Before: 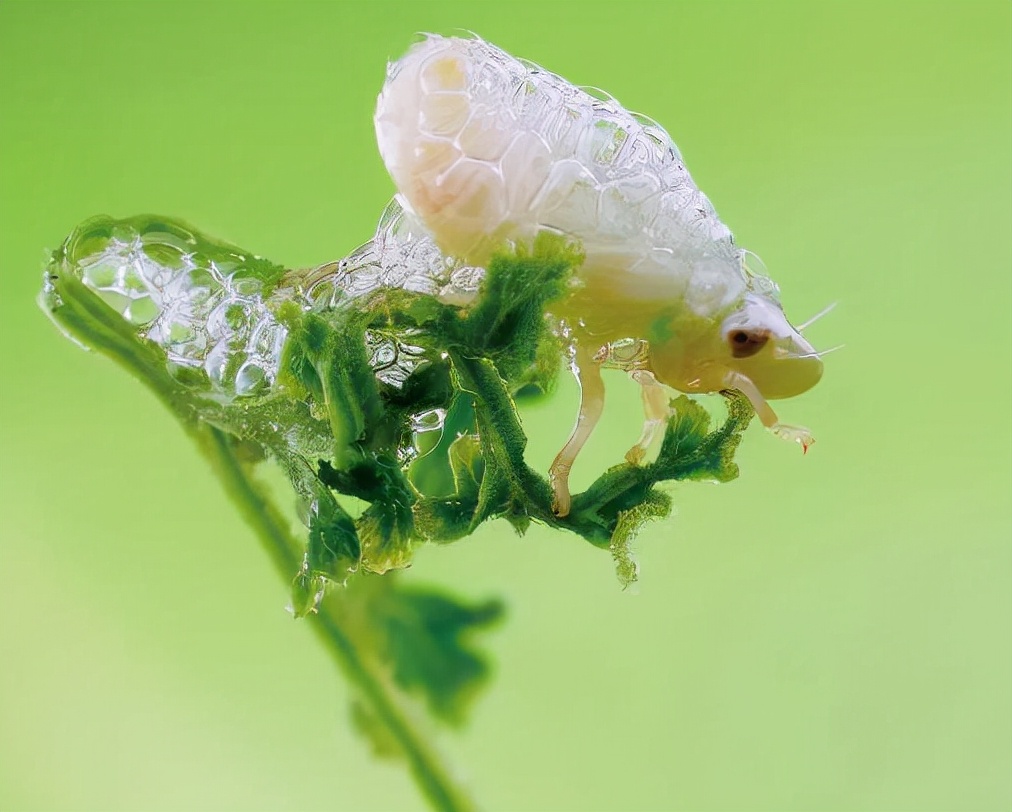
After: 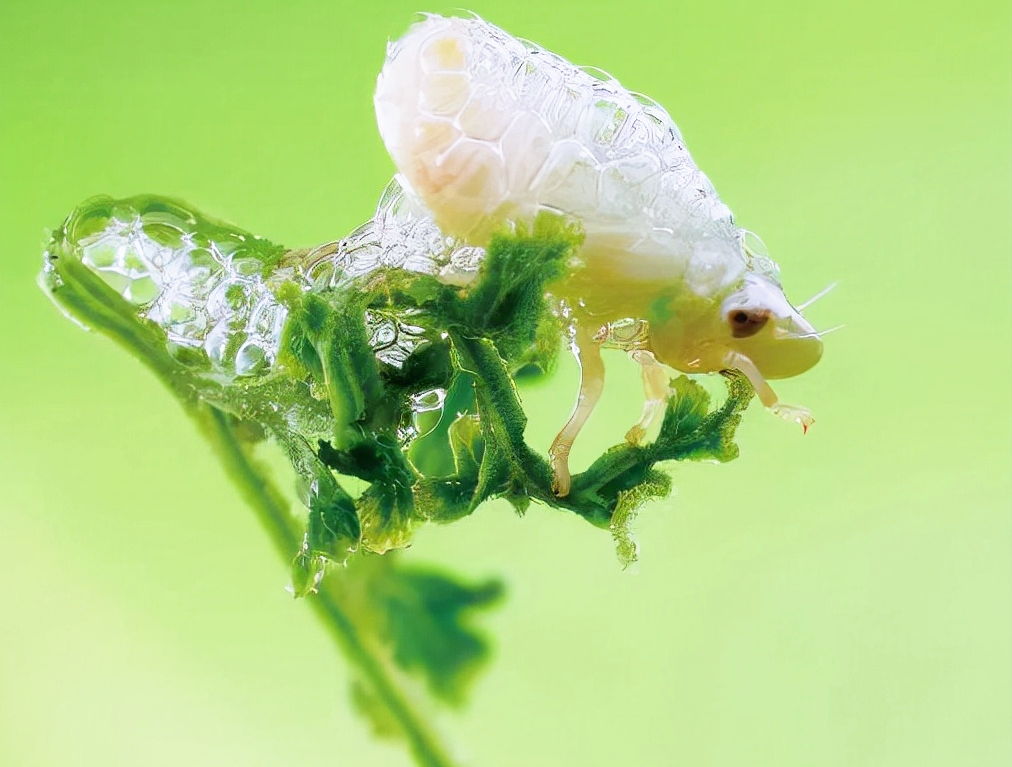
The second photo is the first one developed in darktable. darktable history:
crop and rotate: top 2.479%, bottom 3.018%
color correction: saturation 0.99
white balance: red 0.982, blue 1.018
base curve: curves: ch0 [(0, 0) (0.688, 0.865) (1, 1)], preserve colors none
